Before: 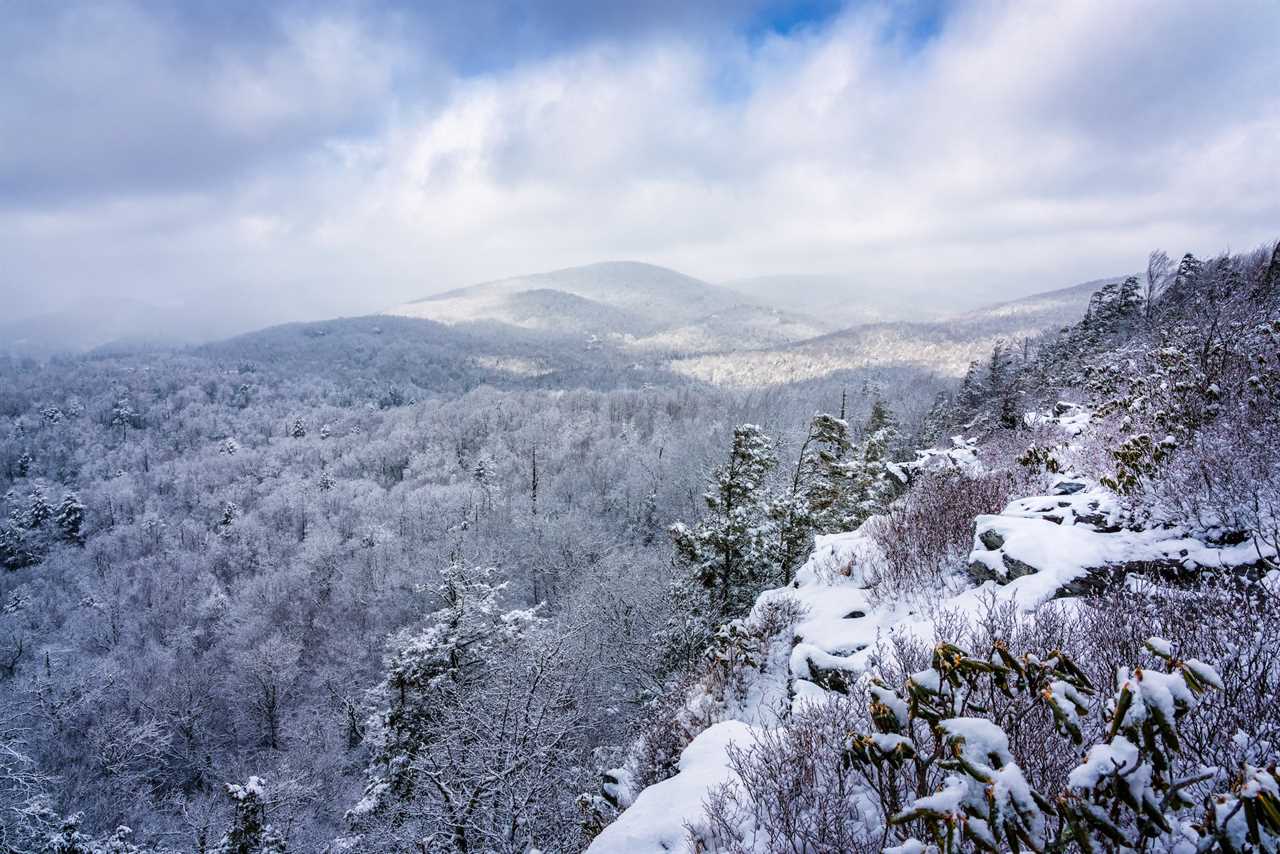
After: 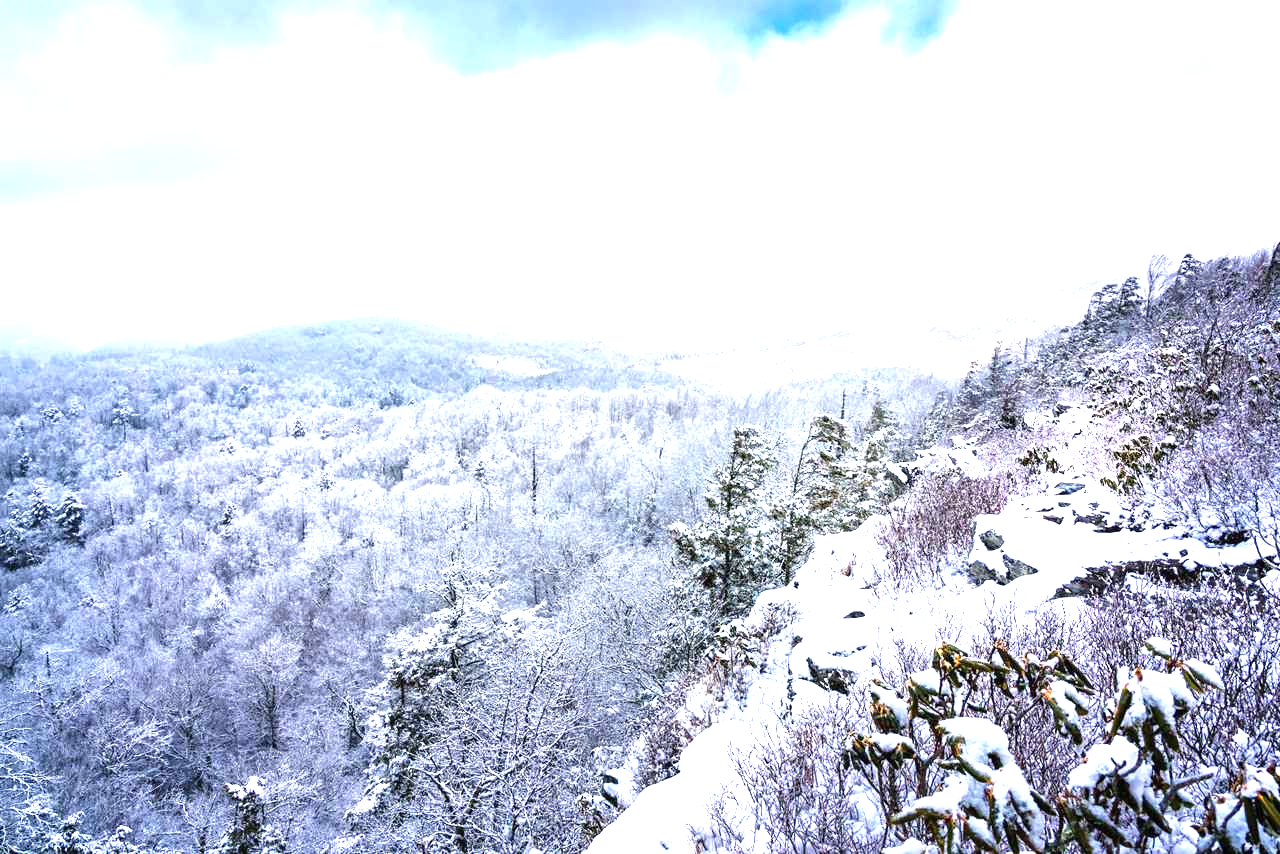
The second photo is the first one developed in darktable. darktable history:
exposure: black level correction 0, exposure 1.559 EV, compensate highlight preservation false
